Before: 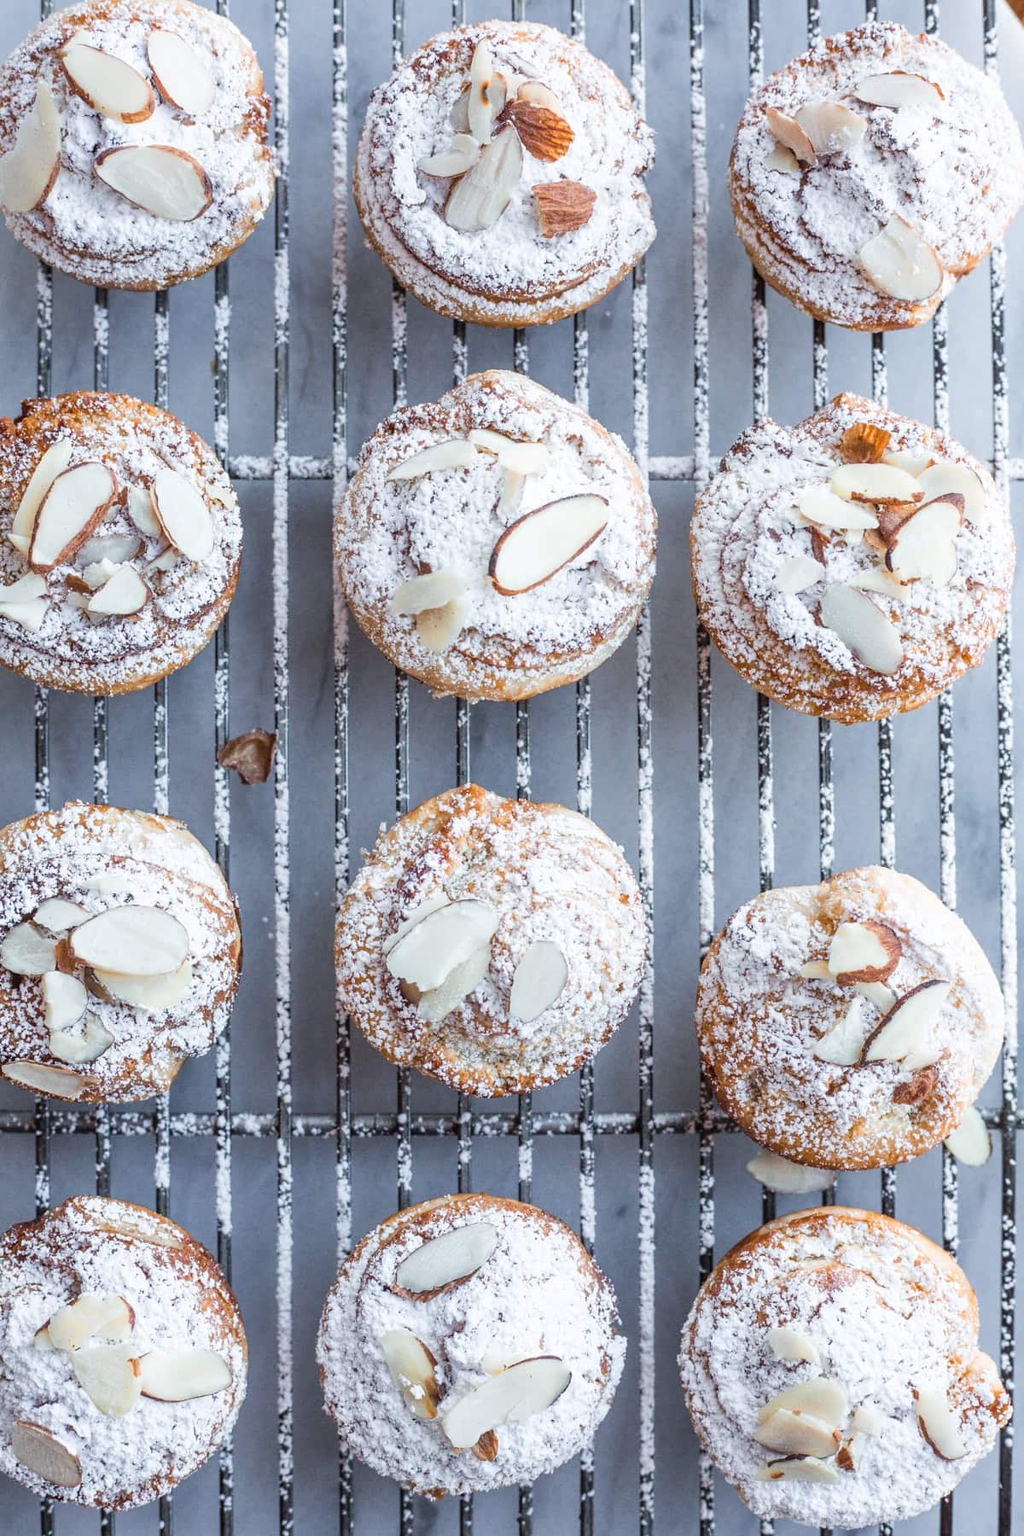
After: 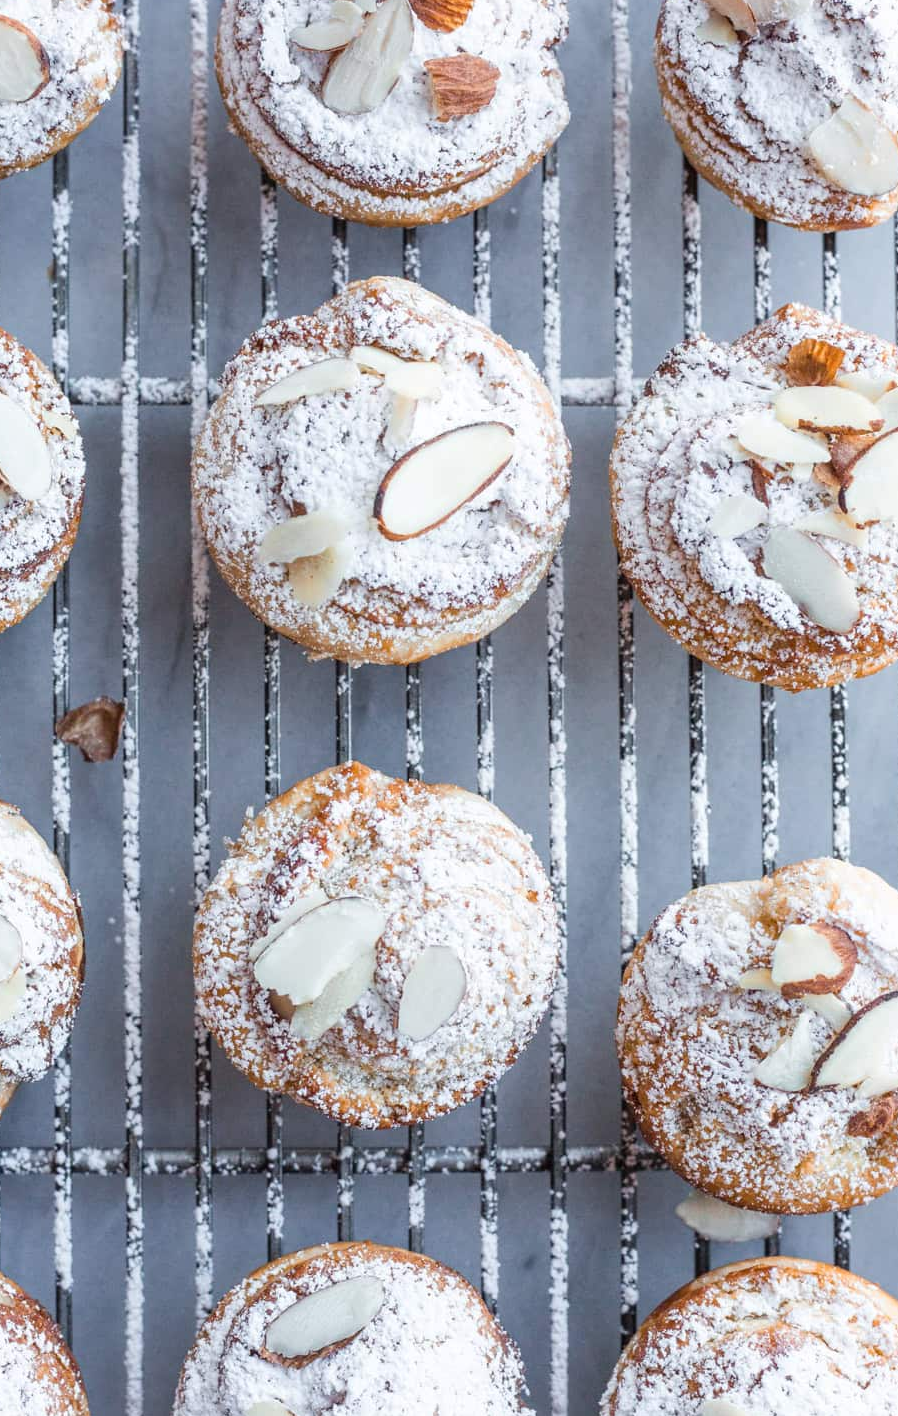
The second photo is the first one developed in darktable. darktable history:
crop: left 16.591%, top 8.727%, right 8.556%, bottom 12.6%
